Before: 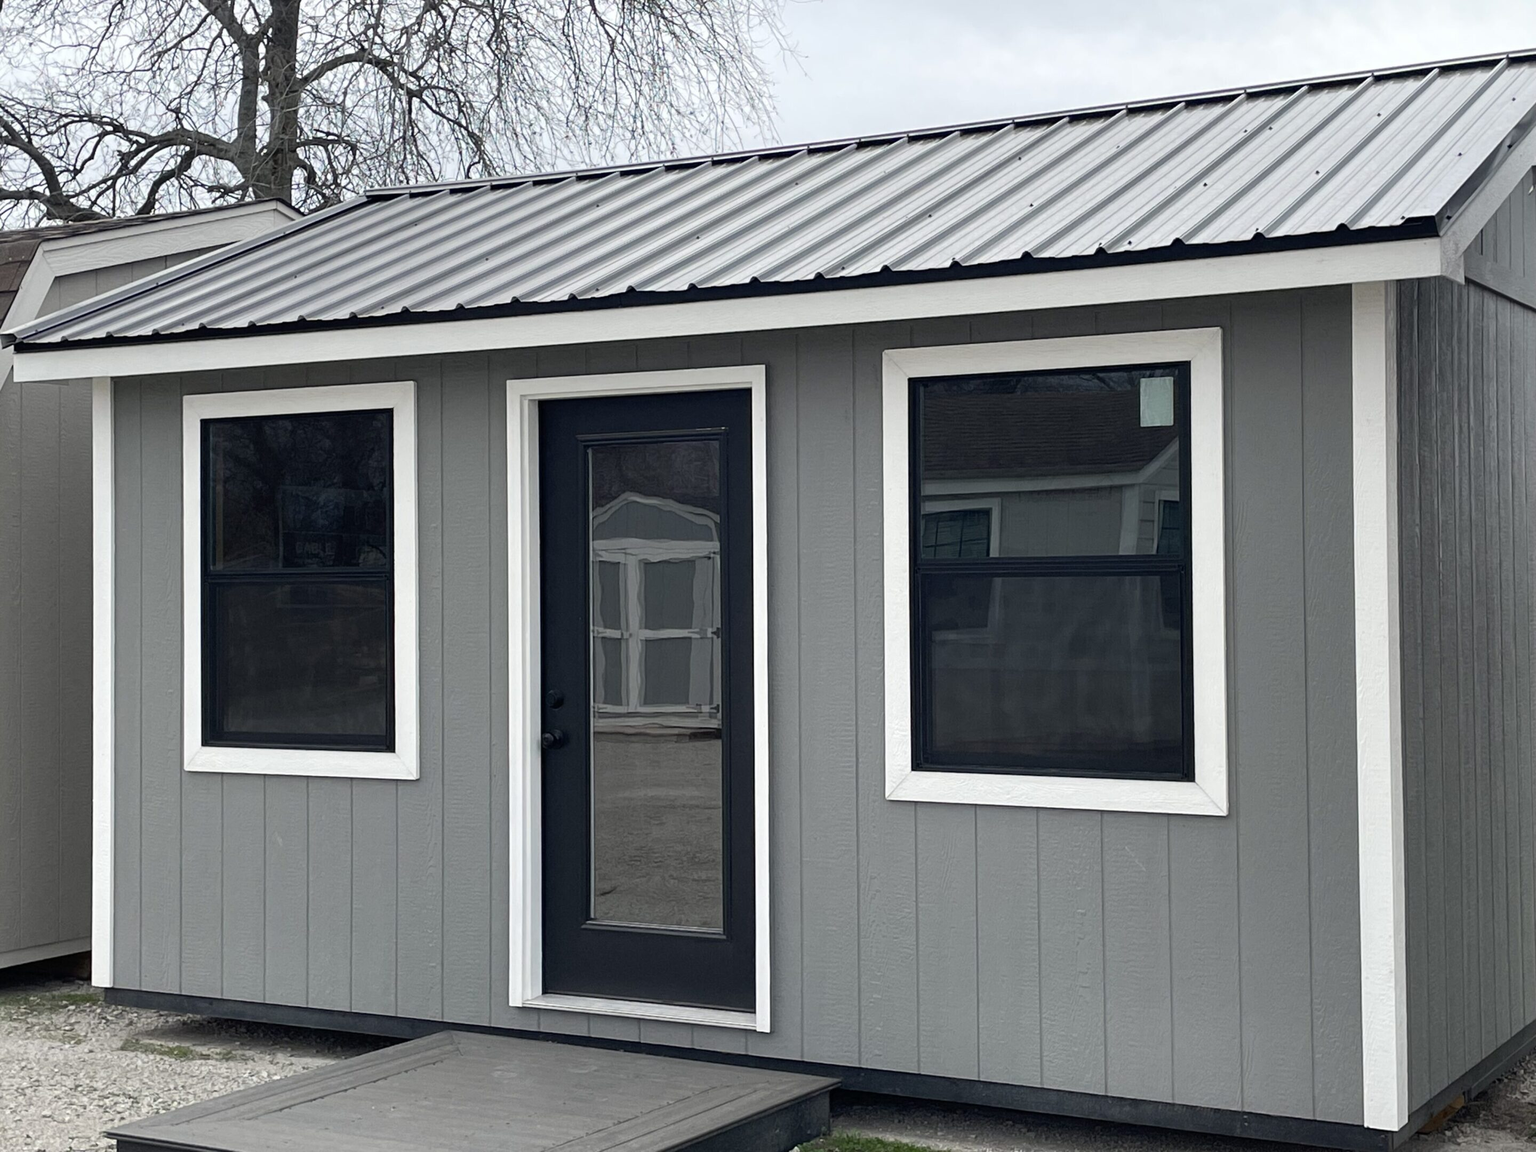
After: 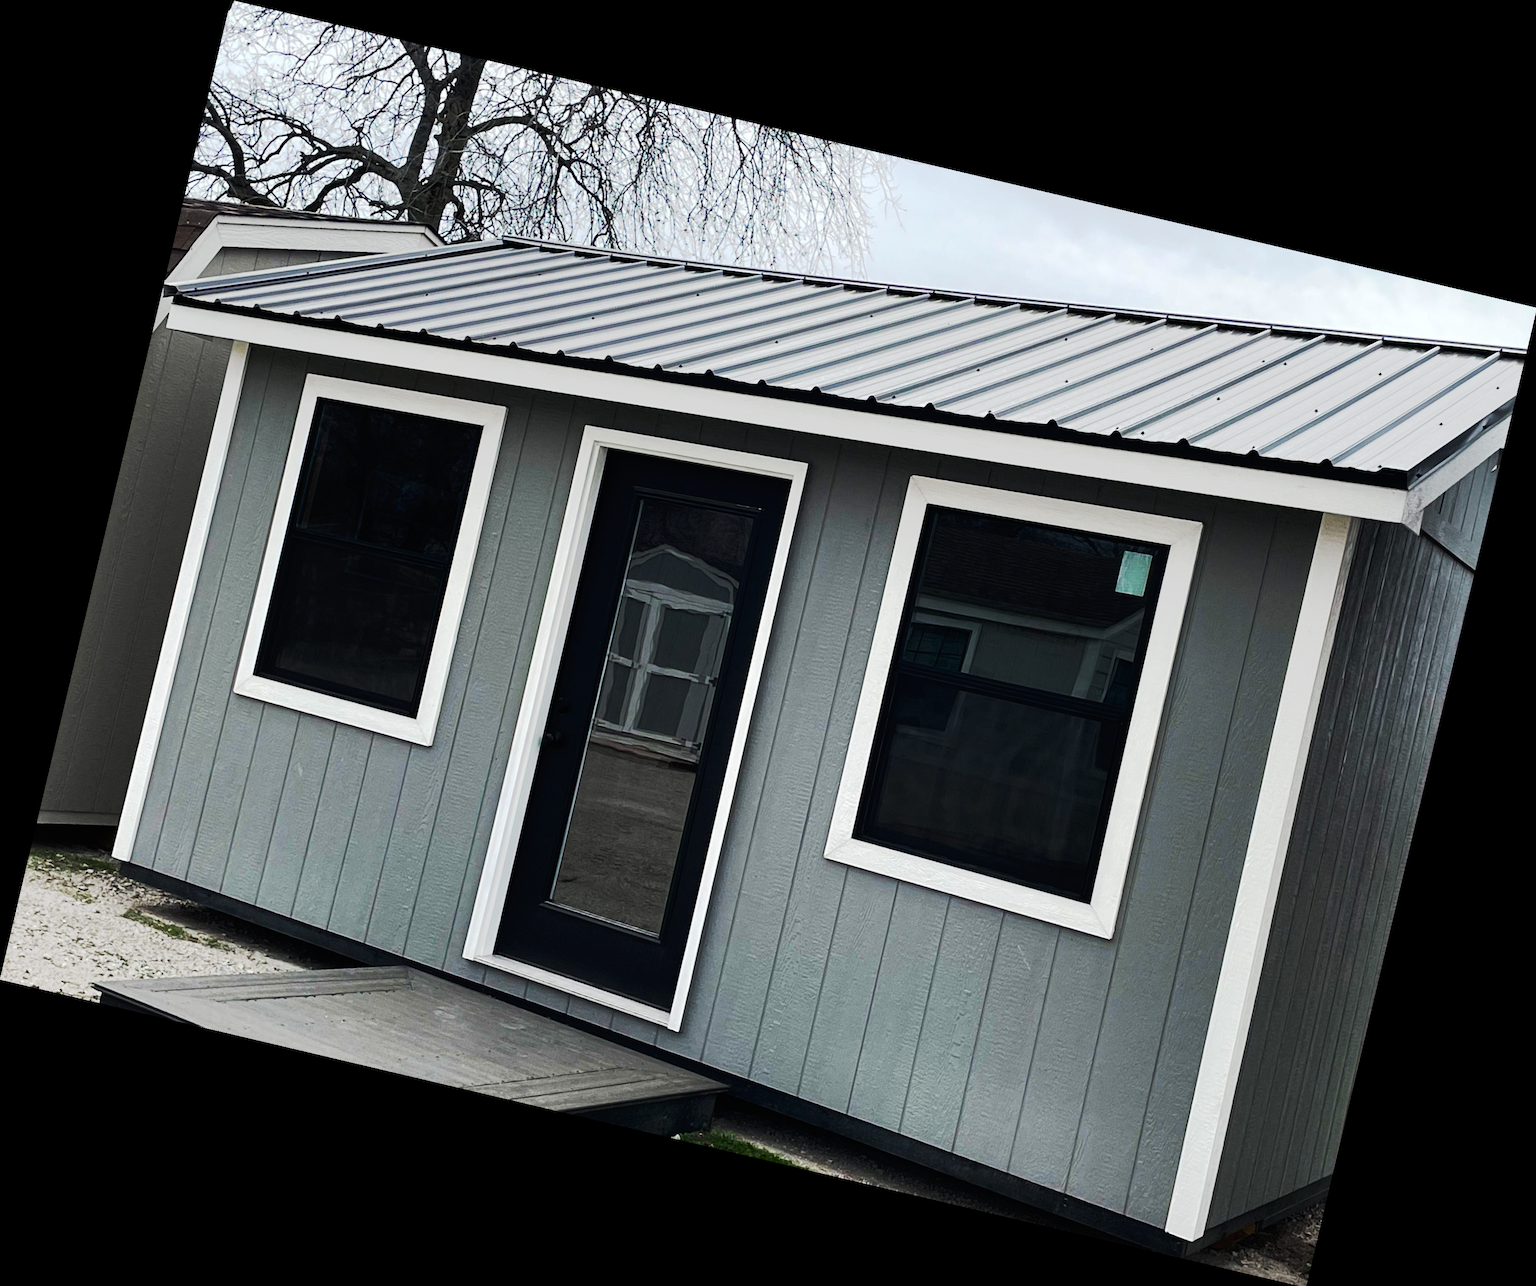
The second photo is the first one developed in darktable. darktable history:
tone curve: curves: ch0 [(0, 0) (0.003, 0.005) (0.011, 0.007) (0.025, 0.009) (0.044, 0.013) (0.069, 0.017) (0.1, 0.02) (0.136, 0.029) (0.177, 0.052) (0.224, 0.086) (0.277, 0.129) (0.335, 0.188) (0.399, 0.256) (0.468, 0.361) (0.543, 0.526) (0.623, 0.696) (0.709, 0.784) (0.801, 0.85) (0.898, 0.882) (1, 1)], preserve colors none
rotate and perspective: rotation 13.27°, automatic cropping off
